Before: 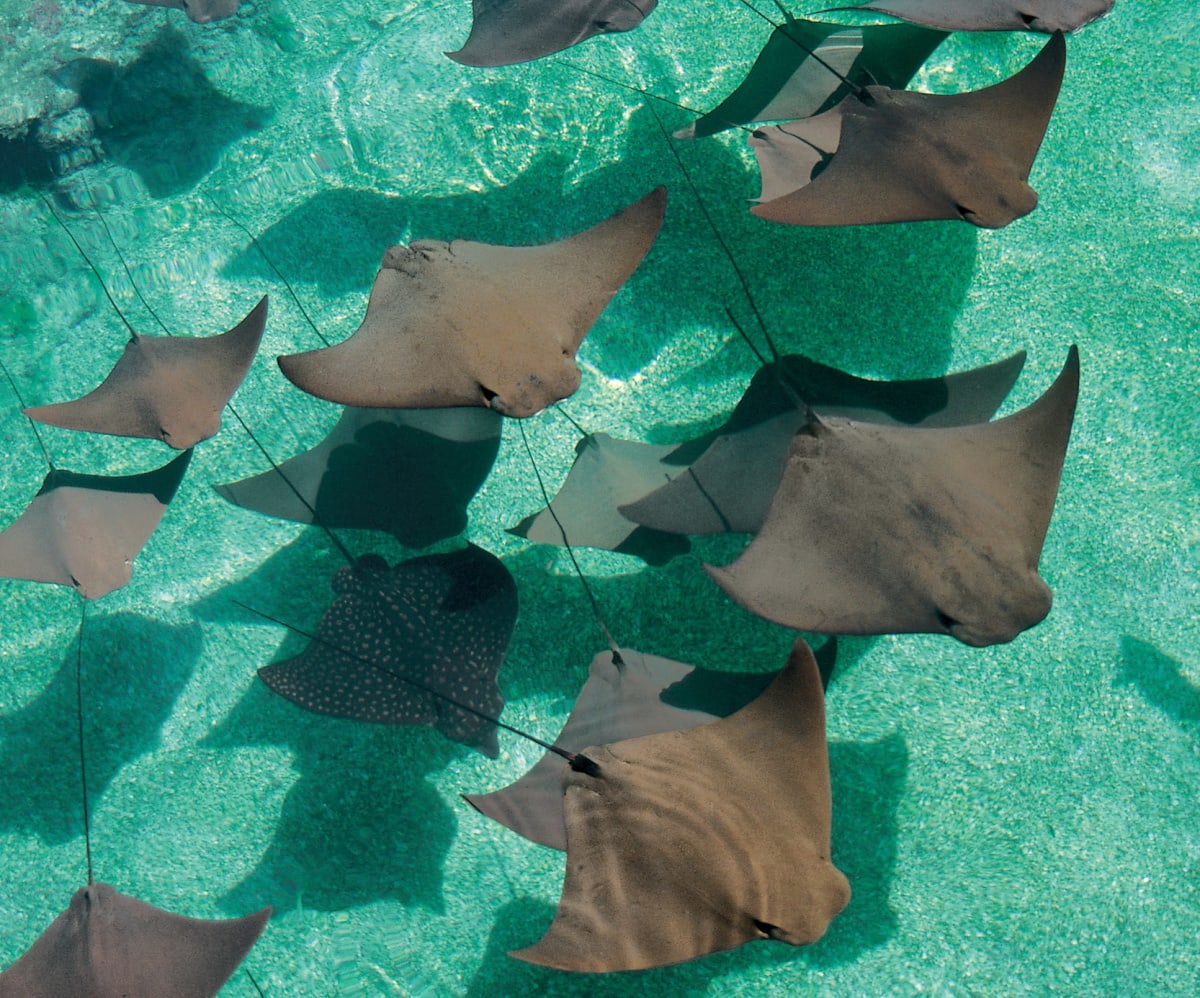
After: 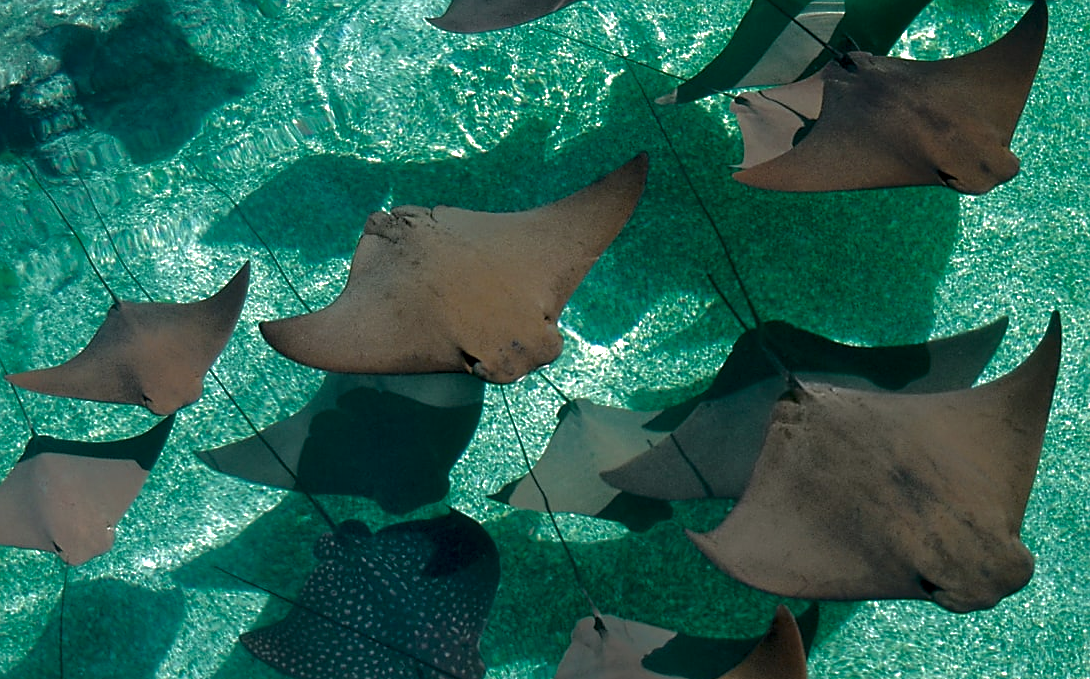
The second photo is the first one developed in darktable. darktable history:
local contrast: highlights 103%, shadows 100%, detail 120%, midtone range 0.2
sharpen: radius 1.846, amount 0.4, threshold 1.146
crop: left 1.58%, top 3.425%, right 7.58%, bottom 28.446%
exposure: black level correction 0, exposure 0.499 EV, compensate exposure bias true, compensate highlight preservation false
base curve: curves: ch0 [(0, 0) (0.841, 0.609) (1, 1)]
contrast brightness saturation: contrast 0.068, brightness -0.127, saturation 0.061
shadows and highlights: radius 45.5, white point adjustment 6.54, compress 79.62%, soften with gaussian
